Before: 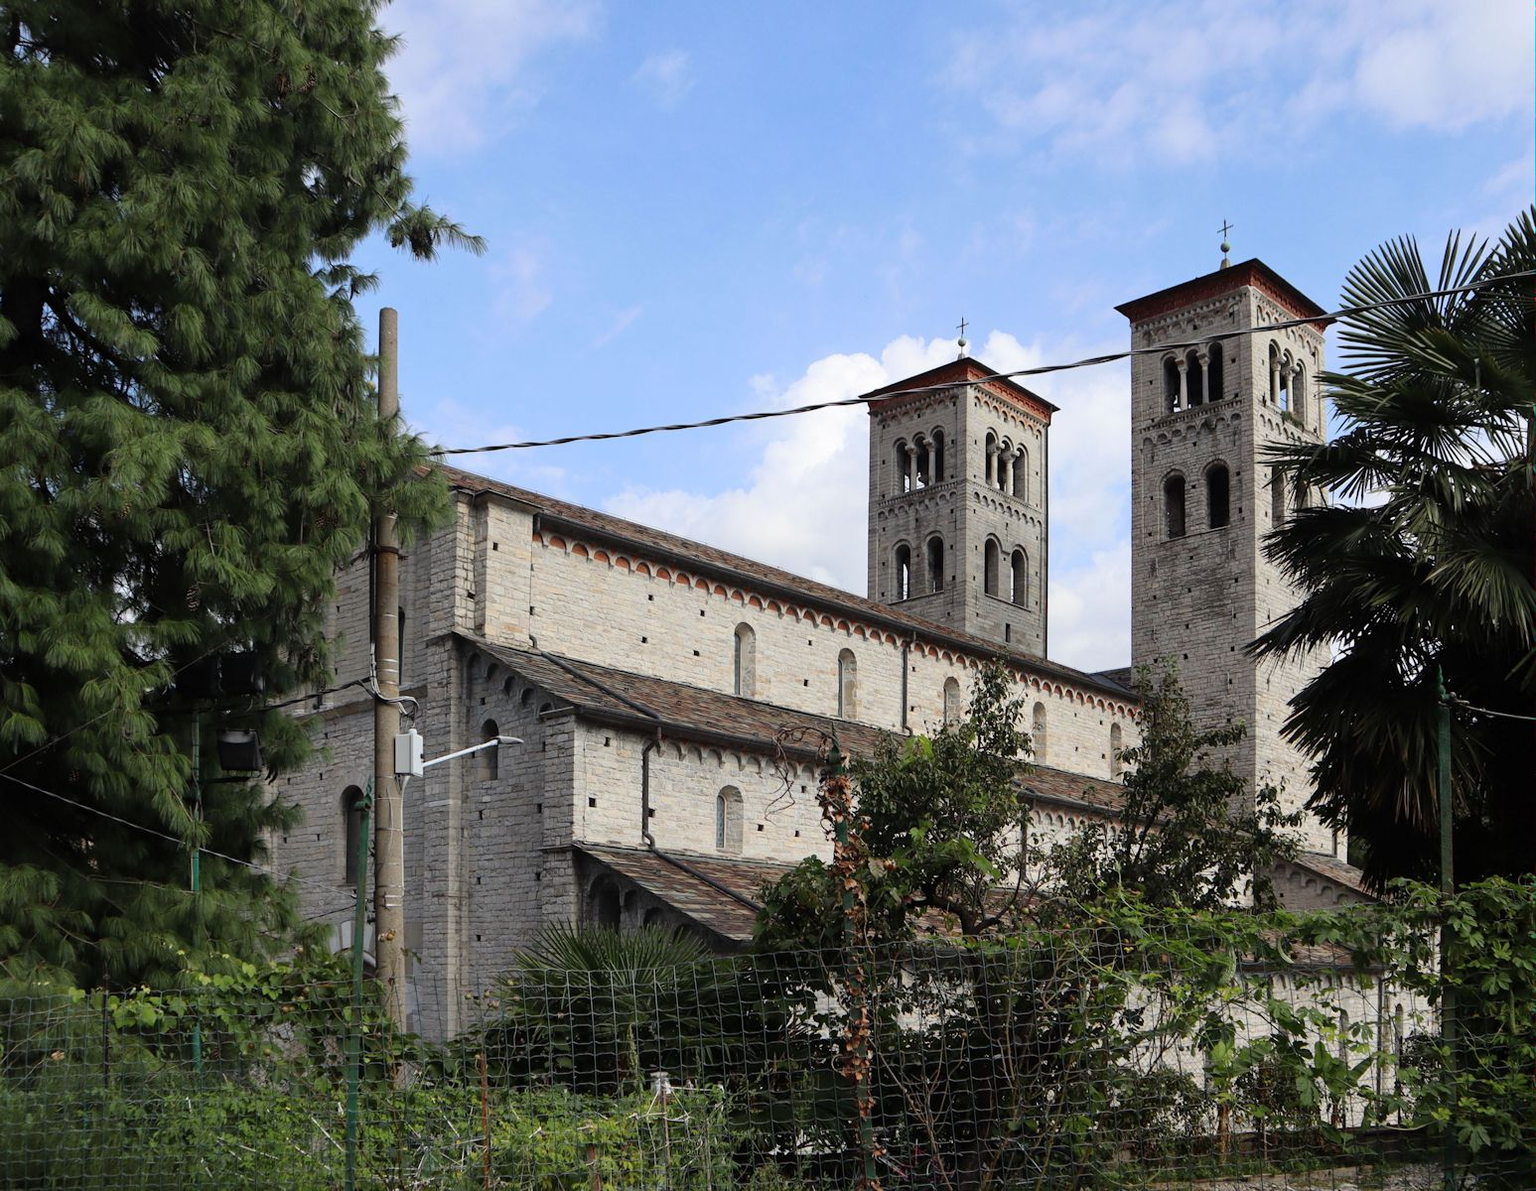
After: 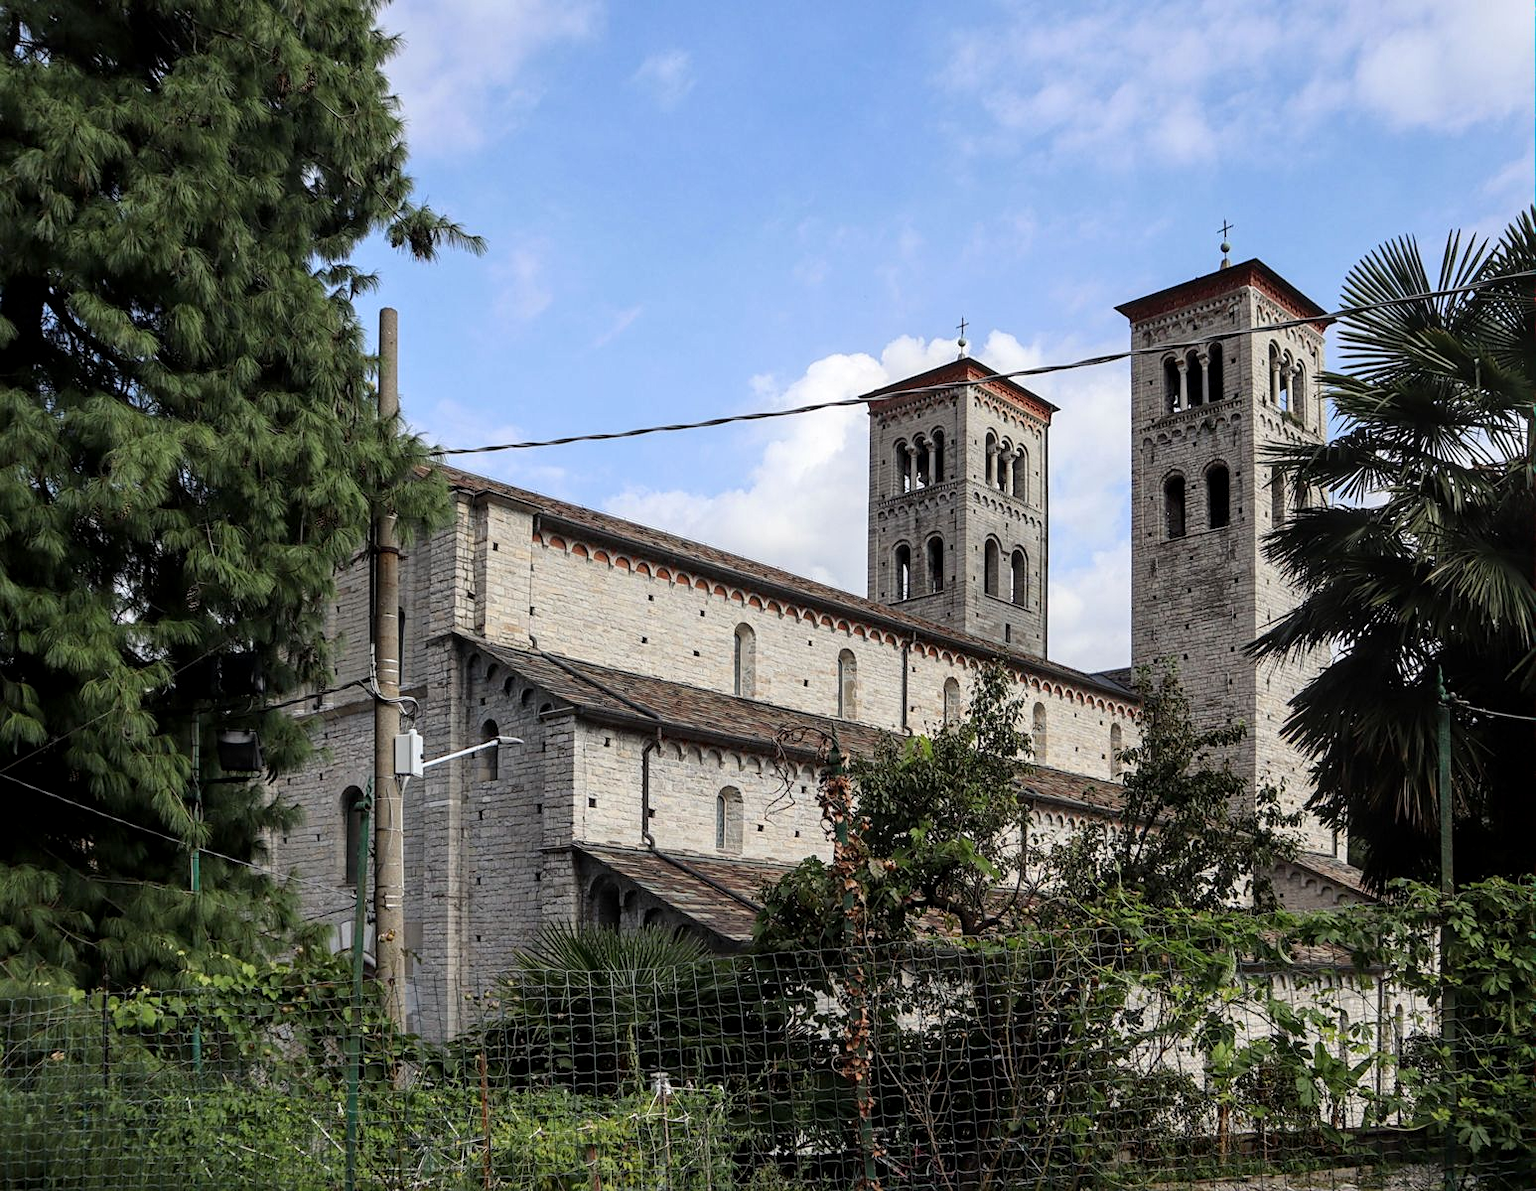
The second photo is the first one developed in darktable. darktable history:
local contrast: detail 130%
sharpen: amount 0.218
